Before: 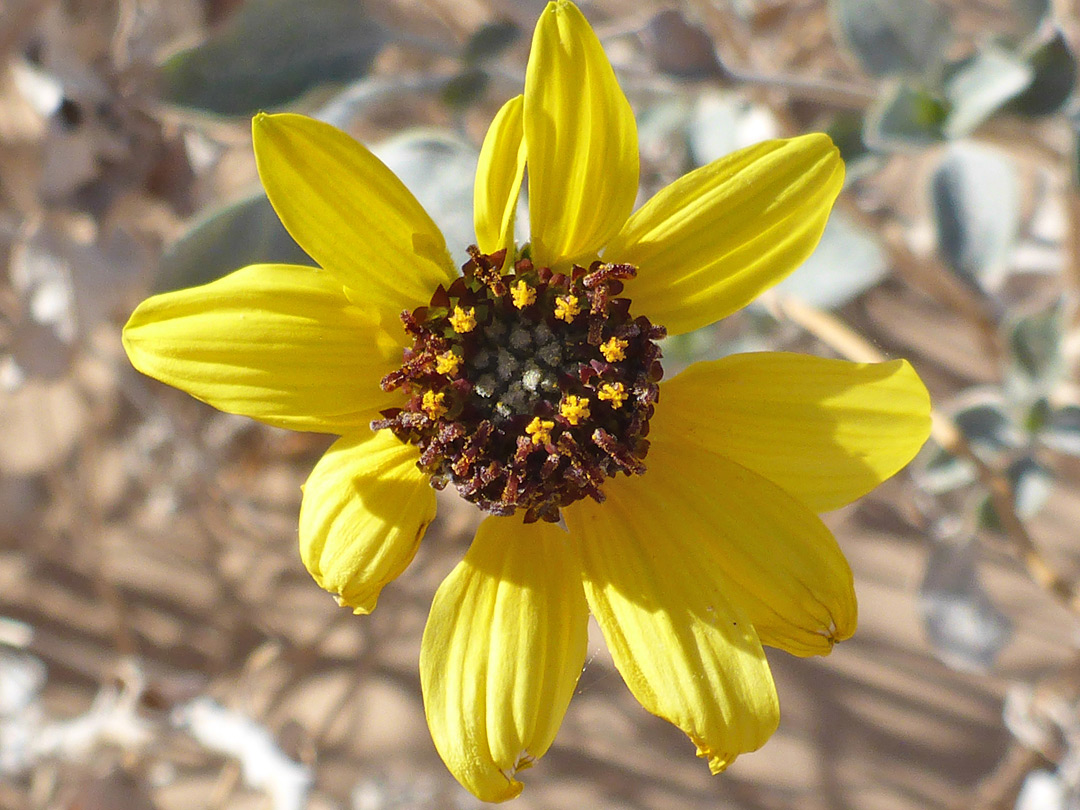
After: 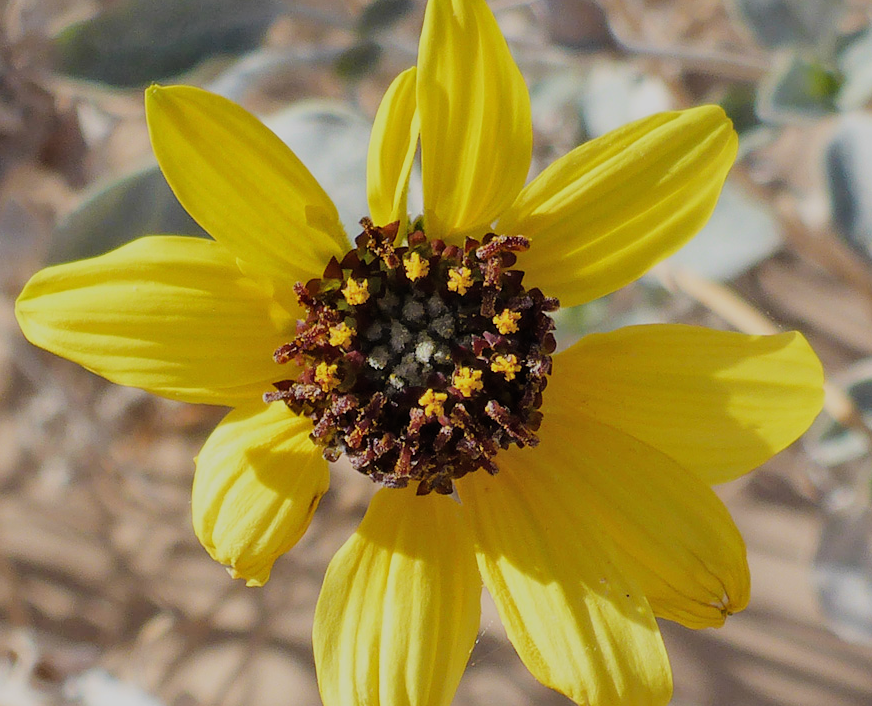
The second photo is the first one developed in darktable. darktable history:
crop: left 9.936%, top 3.565%, right 9.261%, bottom 9.208%
filmic rgb: black relative exposure -7.17 EV, white relative exposure 5.35 EV, hardness 3.03
